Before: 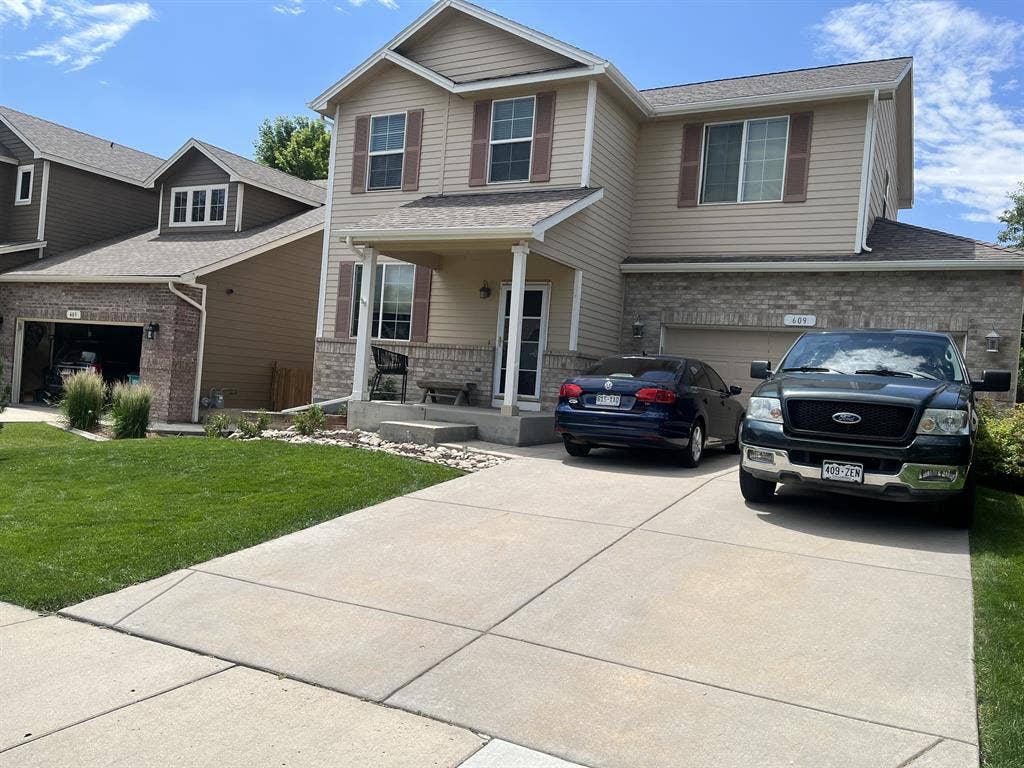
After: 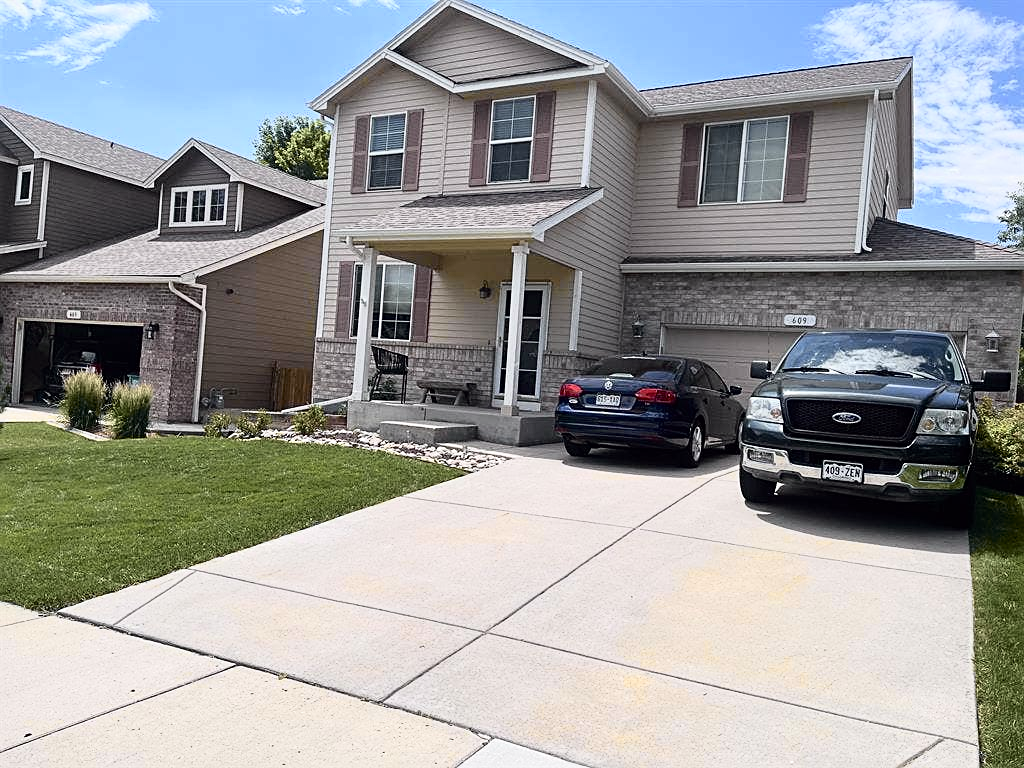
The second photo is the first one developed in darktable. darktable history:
sharpen: on, module defaults
tone curve: curves: ch0 [(0, 0) (0.105, 0.08) (0.195, 0.18) (0.283, 0.288) (0.384, 0.419) (0.485, 0.531) (0.638, 0.69) (0.795, 0.879) (1, 0.977)]; ch1 [(0, 0) (0.161, 0.092) (0.35, 0.33) (0.379, 0.401) (0.456, 0.469) (0.498, 0.503) (0.531, 0.537) (0.596, 0.621) (0.635, 0.655) (1, 1)]; ch2 [(0, 0) (0.371, 0.362) (0.437, 0.437) (0.483, 0.484) (0.53, 0.515) (0.56, 0.58) (0.622, 0.606) (1, 1)], color space Lab, independent channels, preserve colors none
